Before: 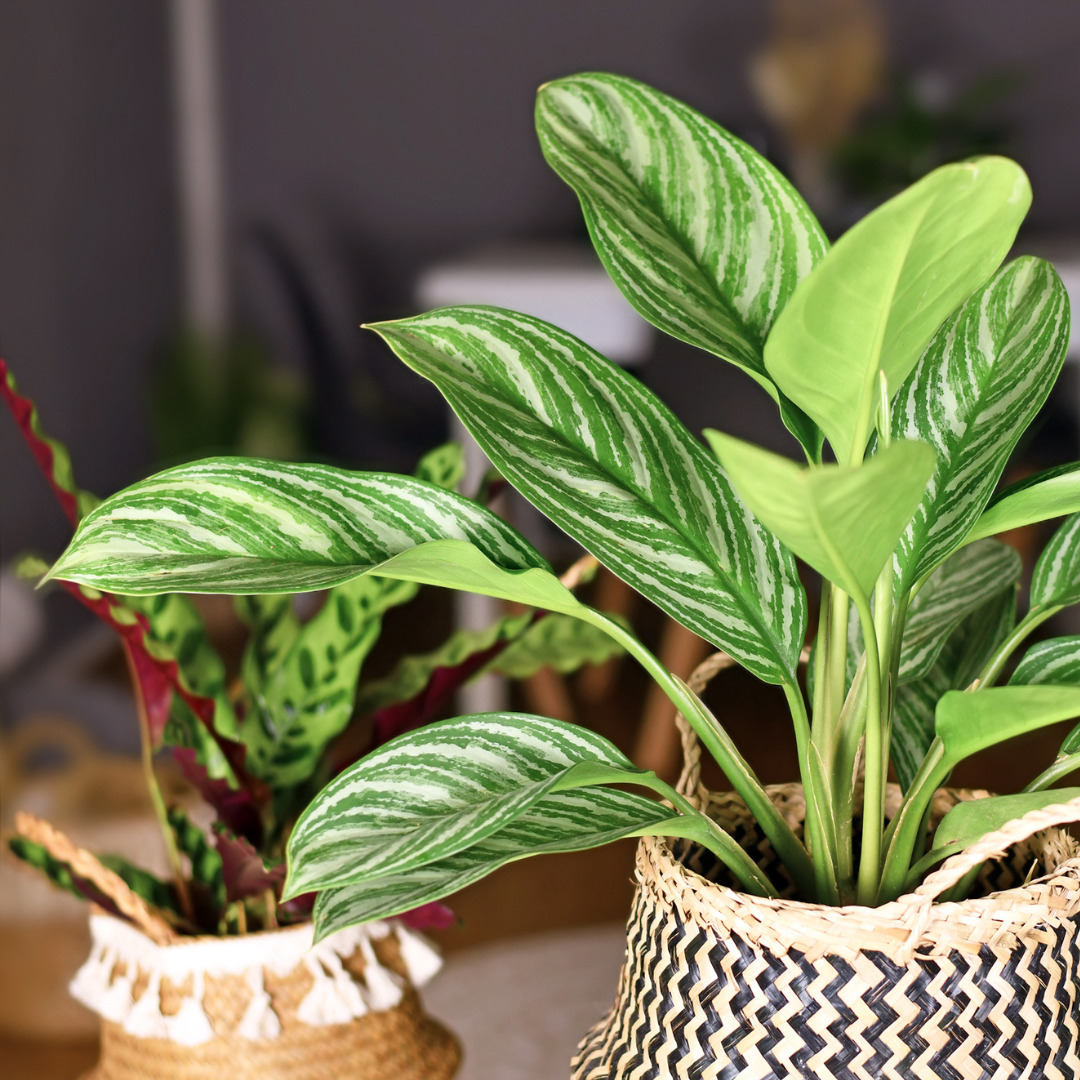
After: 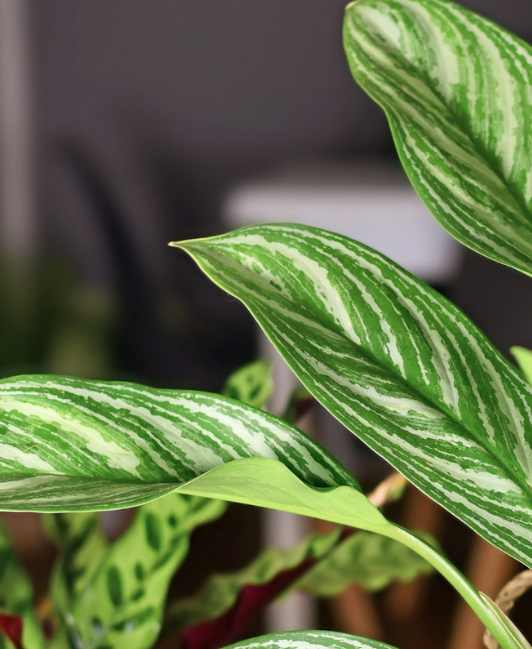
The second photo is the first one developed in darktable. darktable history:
shadows and highlights: radius 108.52, shadows 40.68, highlights -72.88, low approximation 0.01, soften with gaussian
crop: left 17.835%, top 7.675%, right 32.881%, bottom 32.213%
